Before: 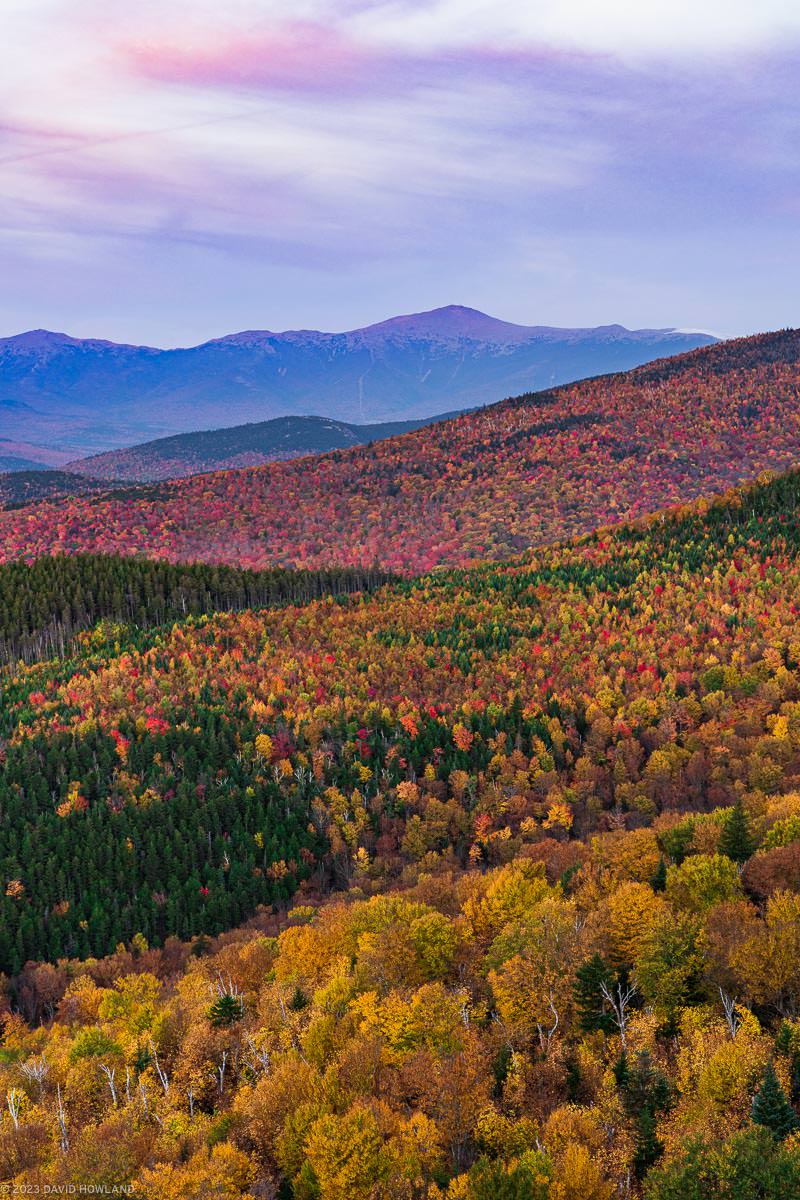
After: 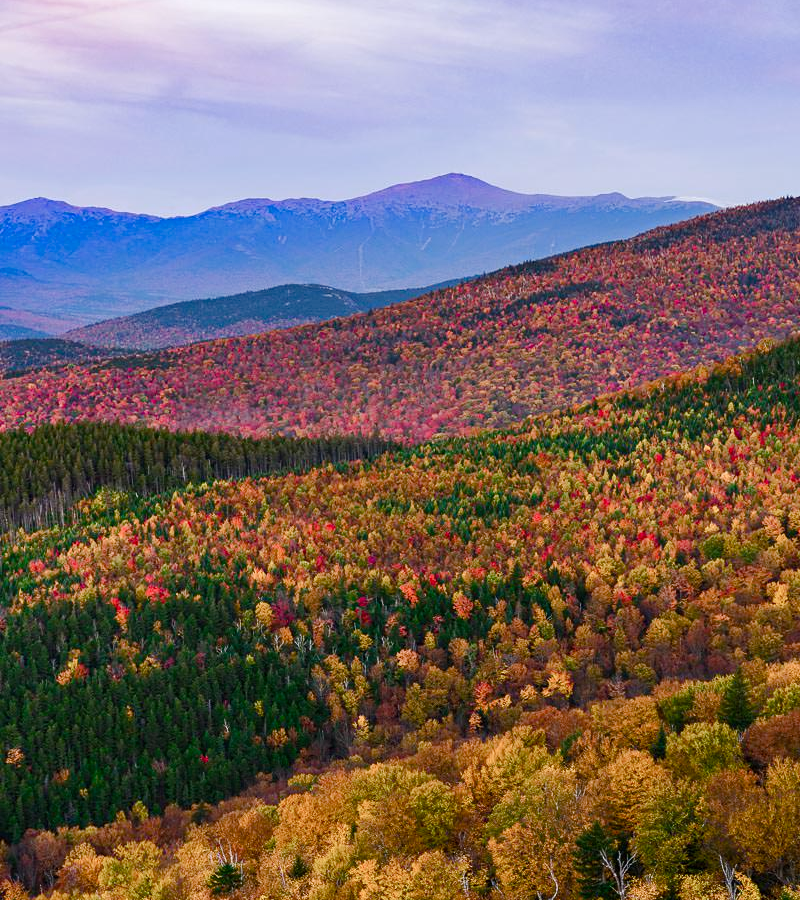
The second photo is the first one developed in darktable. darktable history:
color balance rgb: shadows lift › chroma 1%, shadows lift › hue 113°, highlights gain › chroma 0.2%, highlights gain › hue 333°, perceptual saturation grading › global saturation 20%, perceptual saturation grading › highlights -50%, perceptual saturation grading › shadows 25%, contrast -10%
crop: top 11.038%, bottom 13.962%
tone equalizer: -8 EV -0.417 EV, -7 EV -0.389 EV, -6 EV -0.333 EV, -5 EV -0.222 EV, -3 EV 0.222 EV, -2 EV 0.333 EV, -1 EV 0.389 EV, +0 EV 0.417 EV, edges refinement/feathering 500, mask exposure compensation -1.57 EV, preserve details no
